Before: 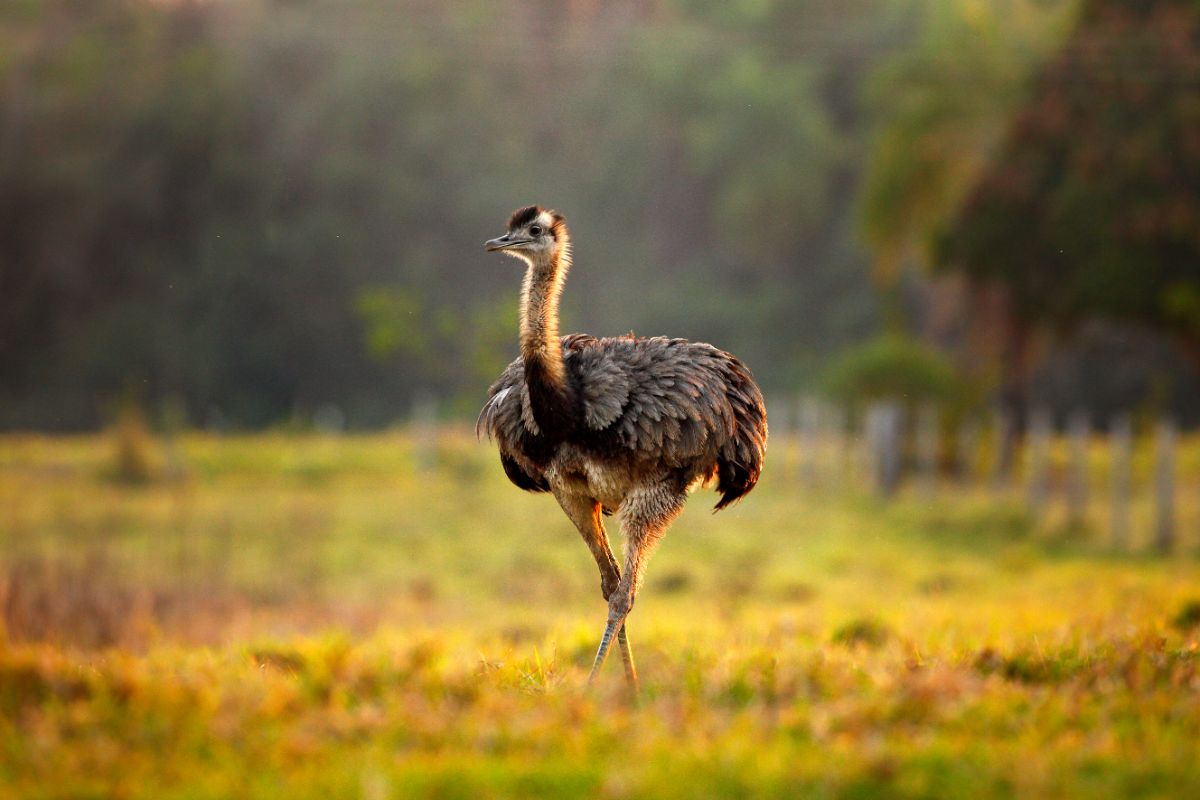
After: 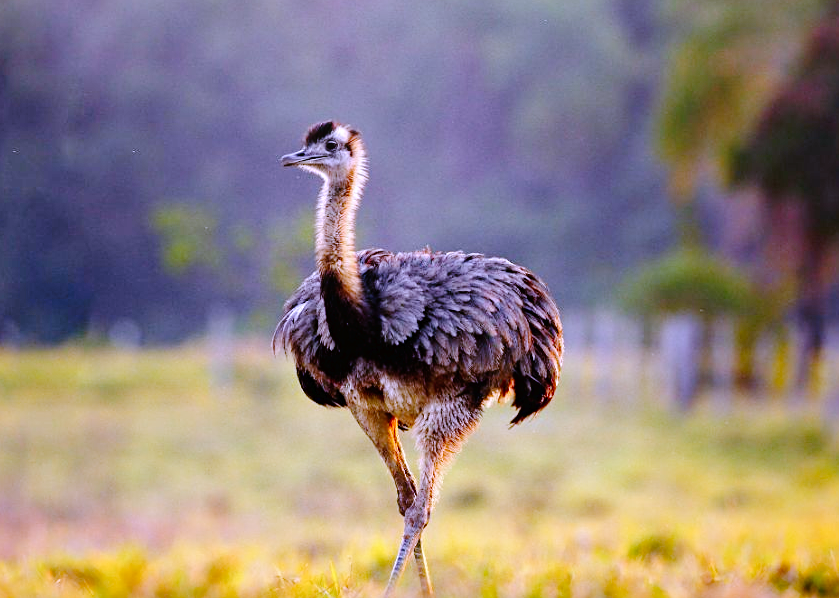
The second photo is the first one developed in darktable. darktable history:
crop and rotate: left 17.046%, top 10.659%, right 12.989%, bottom 14.553%
white balance: red 0.98, blue 1.61
tone curve: curves: ch0 [(0, 0) (0.003, 0.009) (0.011, 0.009) (0.025, 0.01) (0.044, 0.02) (0.069, 0.032) (0.1, 0.048) (0.136, 0.092) (0.177, 0.153) (0.224, 0.217) (0.277, 0.306) (0.335, 0.402) (0.399, 0.488) (0.468, 0.574) (0.543, 0.648) (0.623, 0.716) (0.709, 0.783) (0.801, 0.851) (0.898, 0.92) (1, 1)], preserve colors none
sharpen: amount 0.2
bloom: size 9%, threshold 100%, strength 7%
